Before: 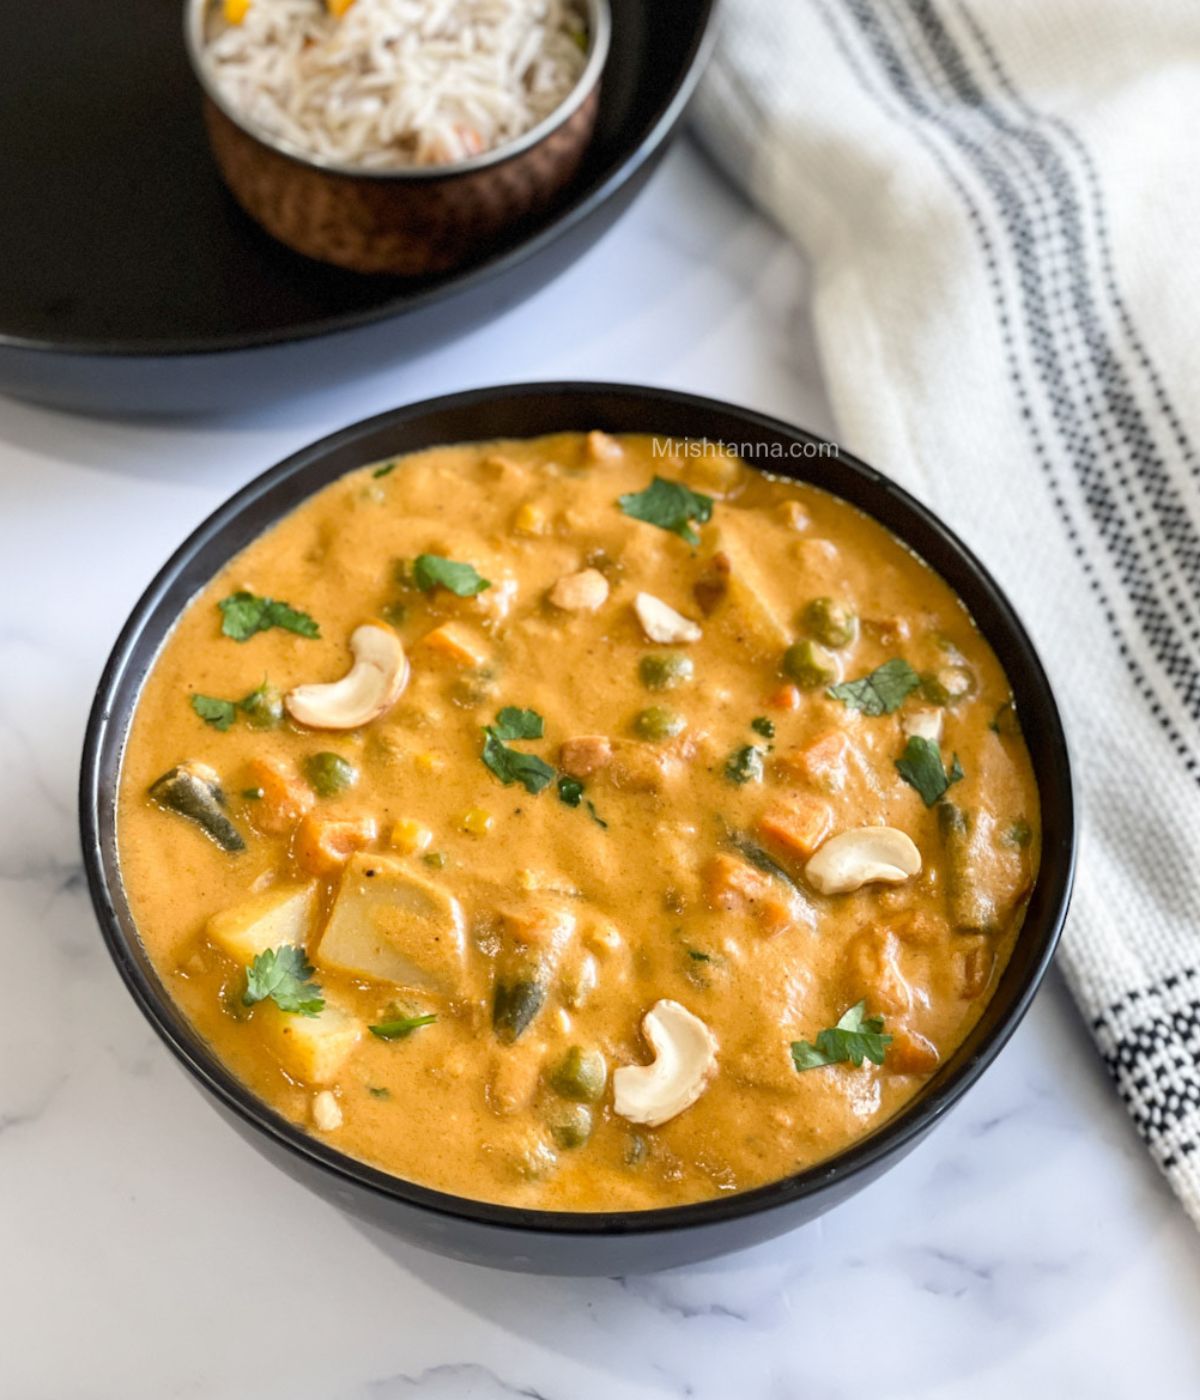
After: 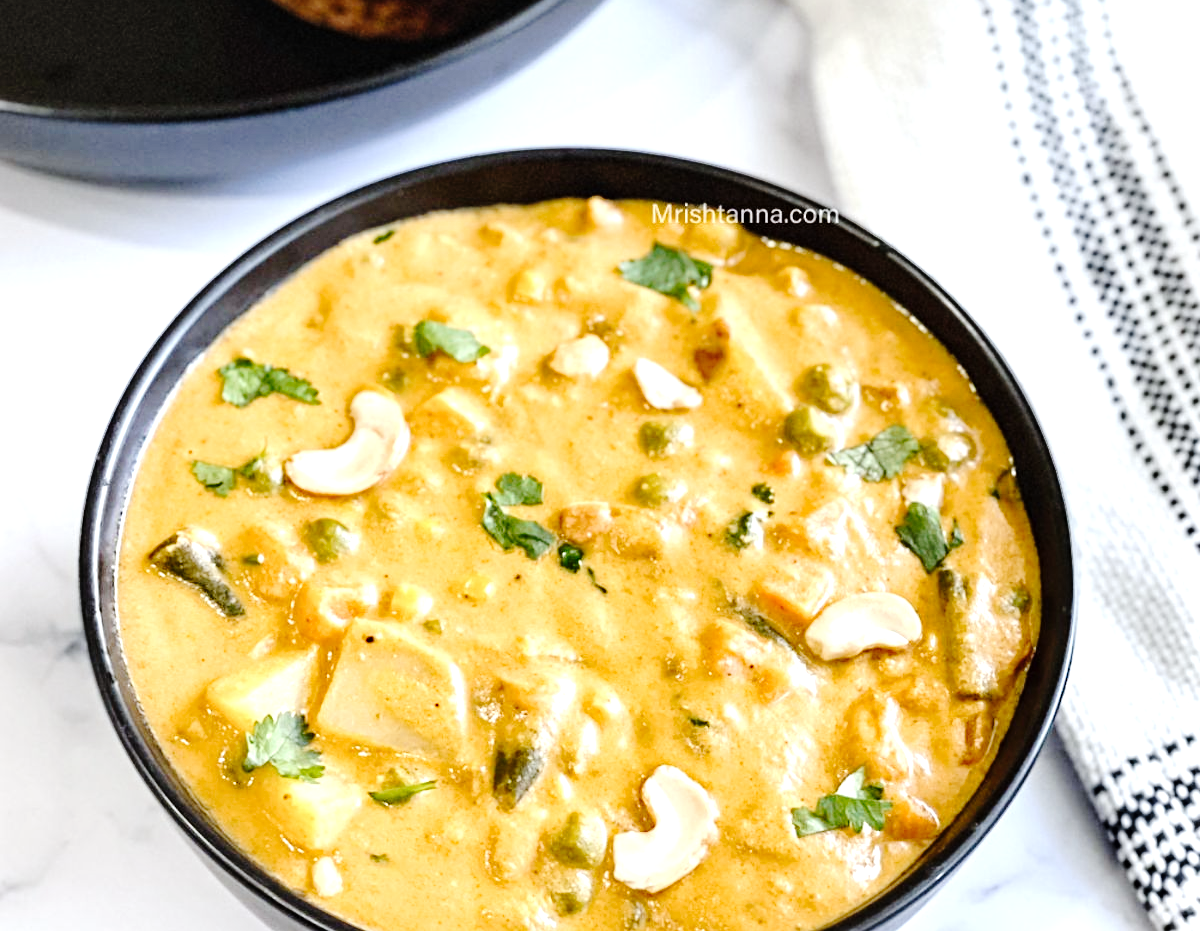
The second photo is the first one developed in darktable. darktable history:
sharpen: amount 0.2
tone curve: curves: ch0 [(0, 0) (0.003, 0.002) (0.011, 0.007) (0.025, 0.014) (0.044, 0.023) (0.069, 0.033) (0.1, 0.052) (0.136, 0.081) (0.177, 0.134) (0.224, 0.205) (0.277, 0.296) (0.335, 0.401) (0.399, 0.501) (0.468, 0.589) (0.543, 0.658) (0.623, 0.738) (0.709, 0.804) (0.801, 0.871) (0.898, 0.93) (1, 1)], preserve colors none
white balance: red 0.967, blue 1.049
crop: top 16.727%, bottom 16.727%
contrast brightness saturation: saturation -0.05
contrast equalizer: y [[0.5, 0.501, 0.525, 0.597, 0.58, 0.514], [0.5 ×6], [0.5 ×6], [0 ×6], [0 ×6]]
exposure: black level correction -0.002, exposure 0.708 EV, compensate exposure bias true, compensate highlight preservation false
